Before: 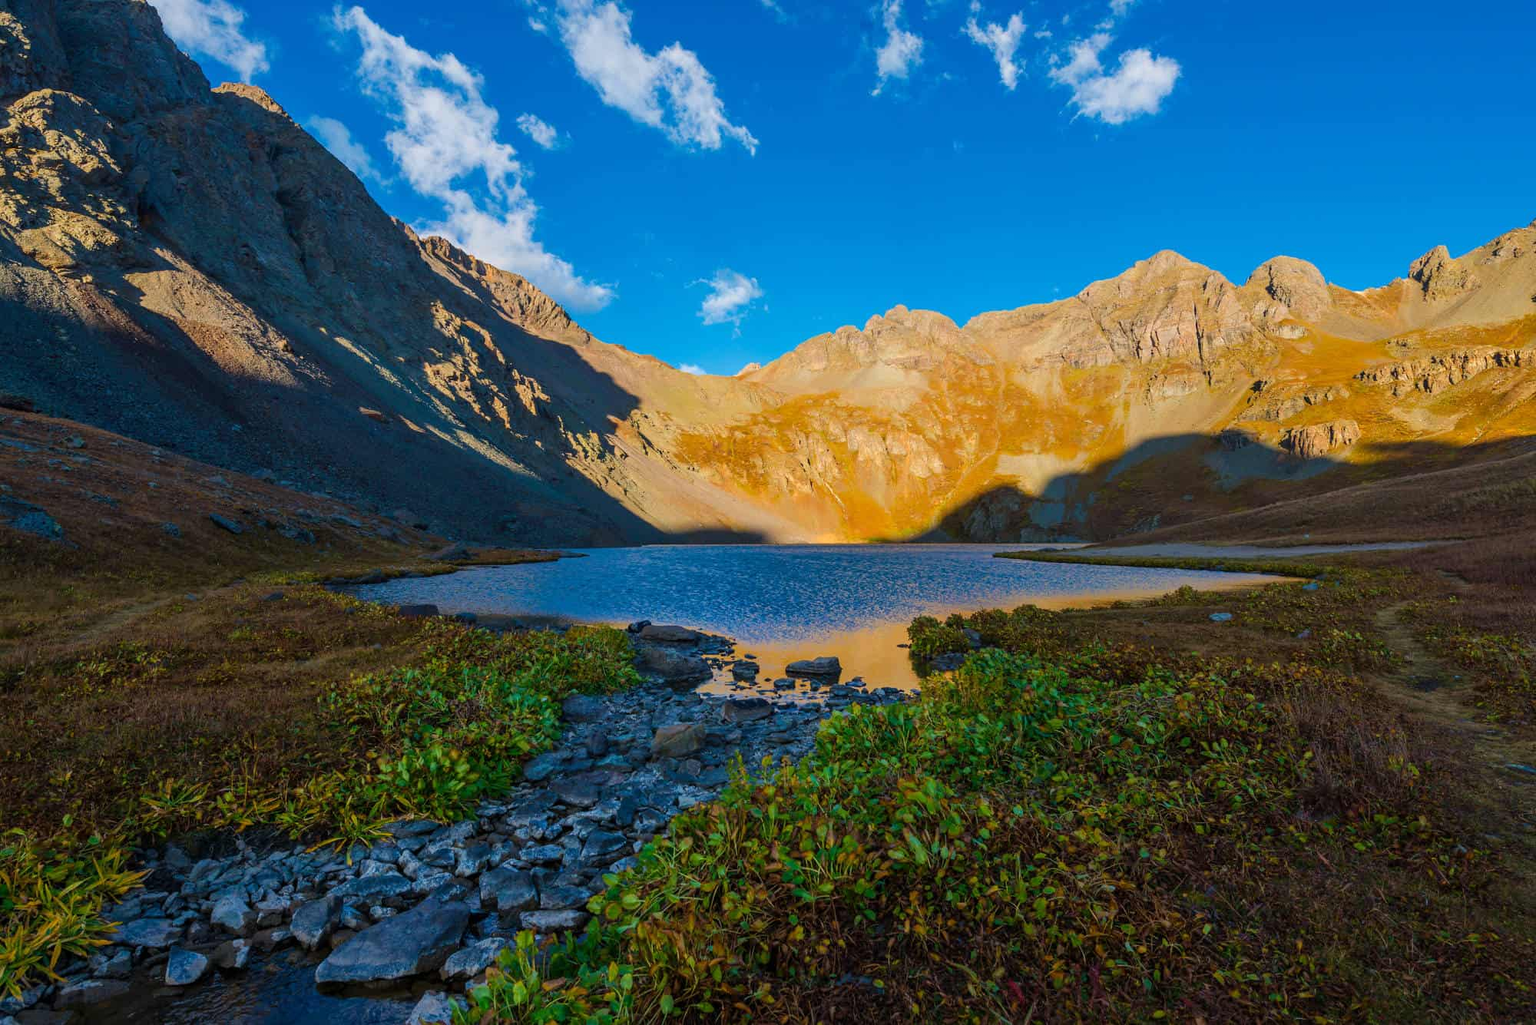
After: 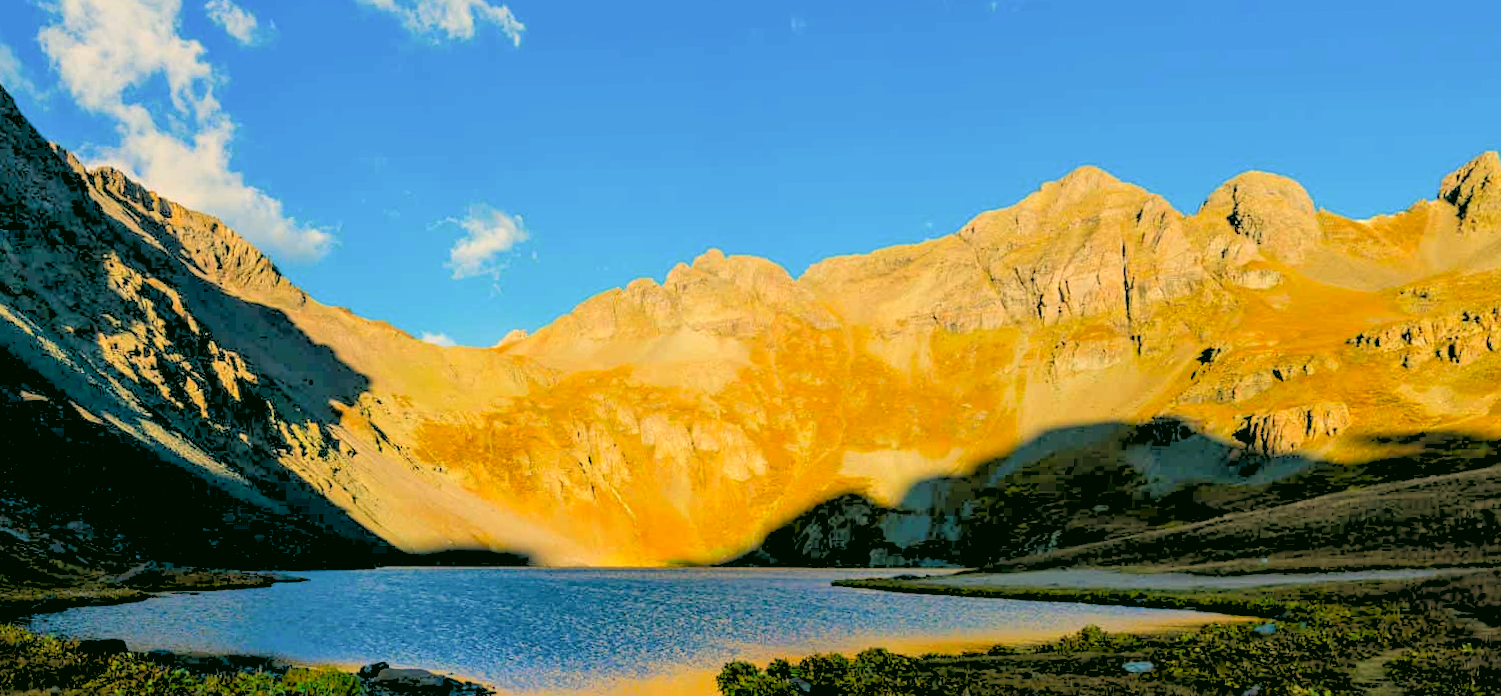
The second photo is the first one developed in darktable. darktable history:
rotate and perspective: rotation 0.062°, lens shift (vertical) 0.115, lens shift (horizontal) -0.133, crop left 0.047, crop right 0.94, crop top 0.061, crop bottom 0.94
color correction: highlights a* 5.3, highlights b* 24.26, shadows a* -15.58, shadows b* 4.02
rgb levels: levels [[0.027, 0.429, 0.996], [0, 0.5, 1], [0, 0.5, 1]]
crop: left 18.38%, top 11.092%, right 2.134%, bottom 33.217%
